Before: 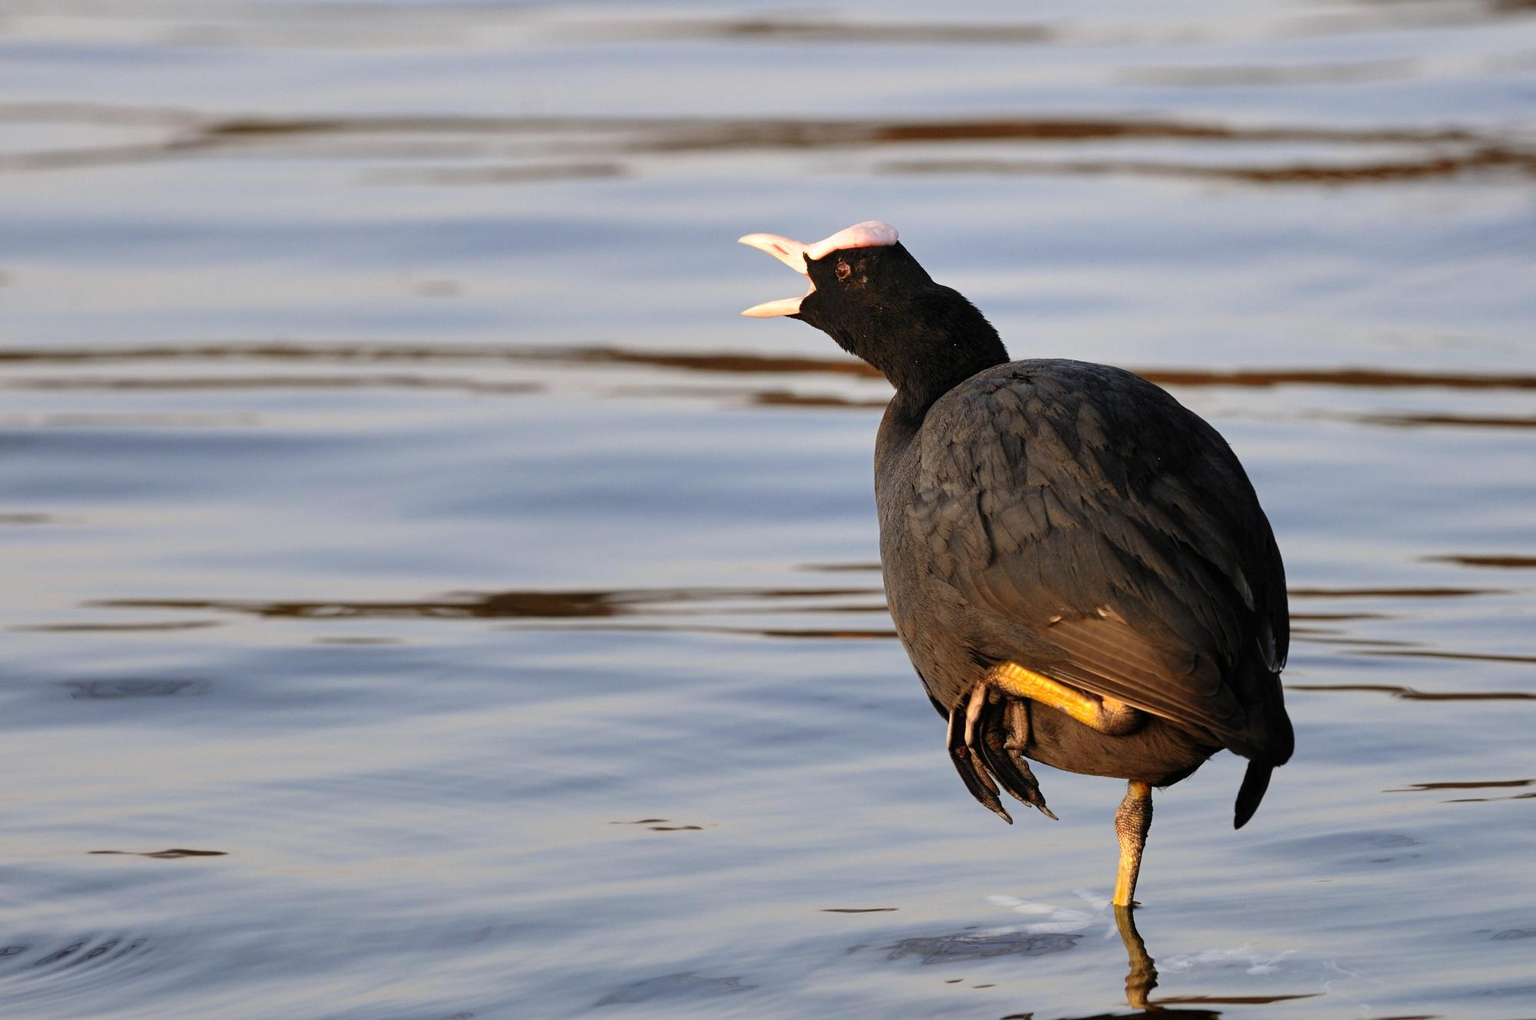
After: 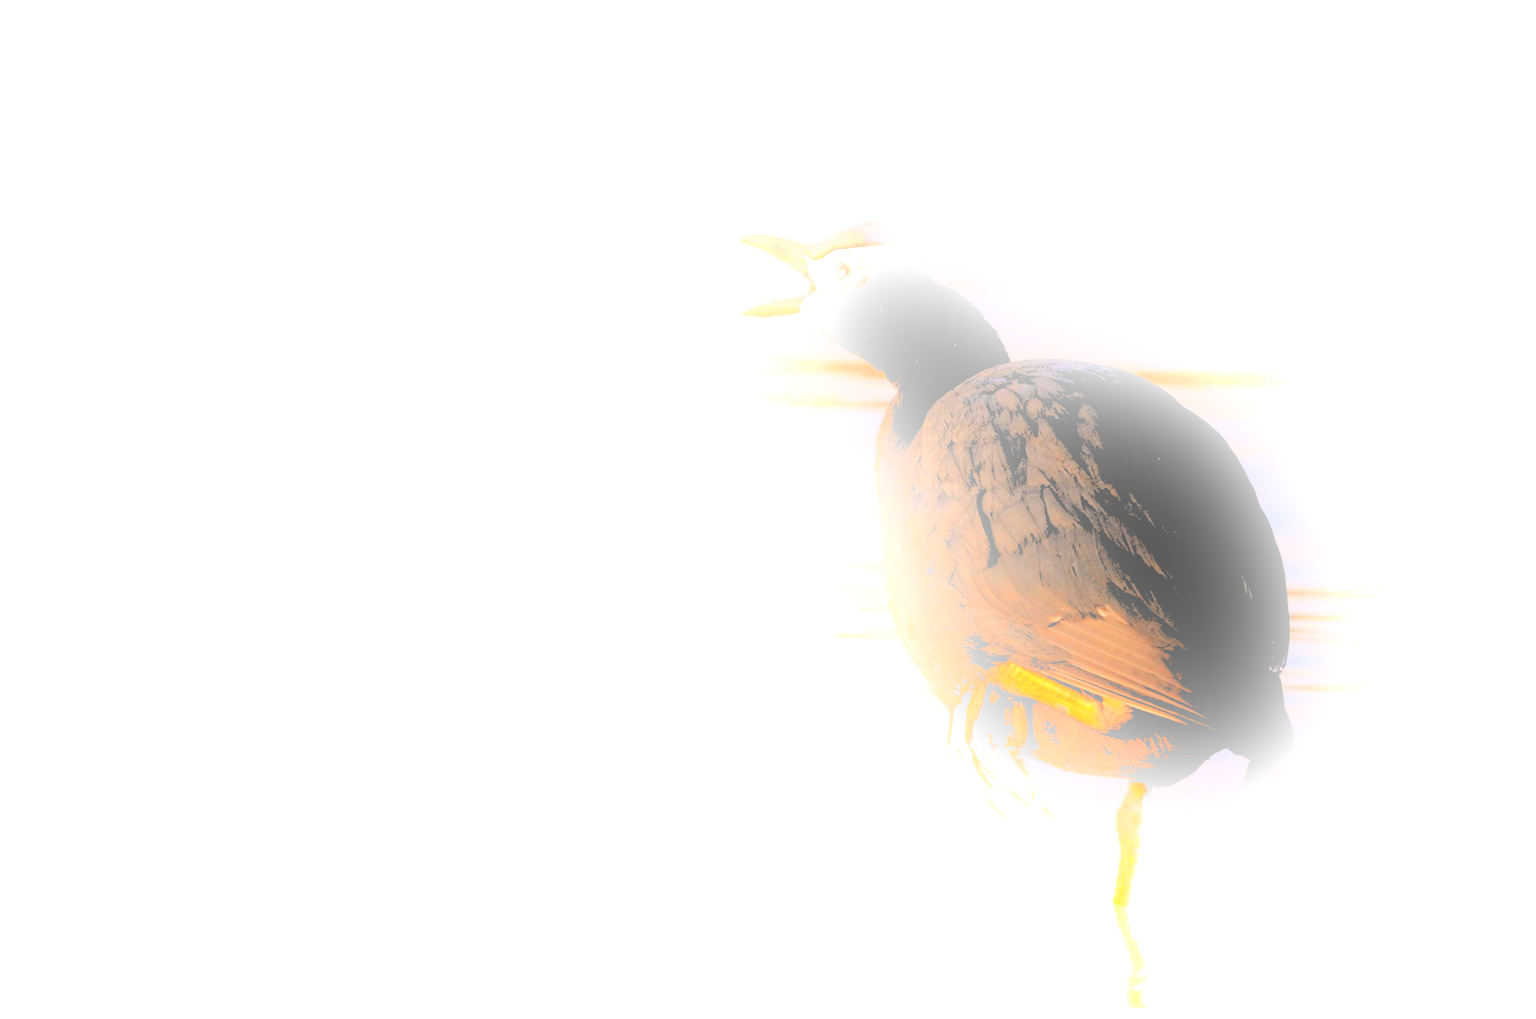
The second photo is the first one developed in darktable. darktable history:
color correction: highlights a* 5.81, highlights b* 4.84
bloom: size 25%, threshold 5%, strength 90%
rgb levels: levels [[0.027, 0.429, 0.996], [0, 0.5, 1], [0, 0.5, 1]]
